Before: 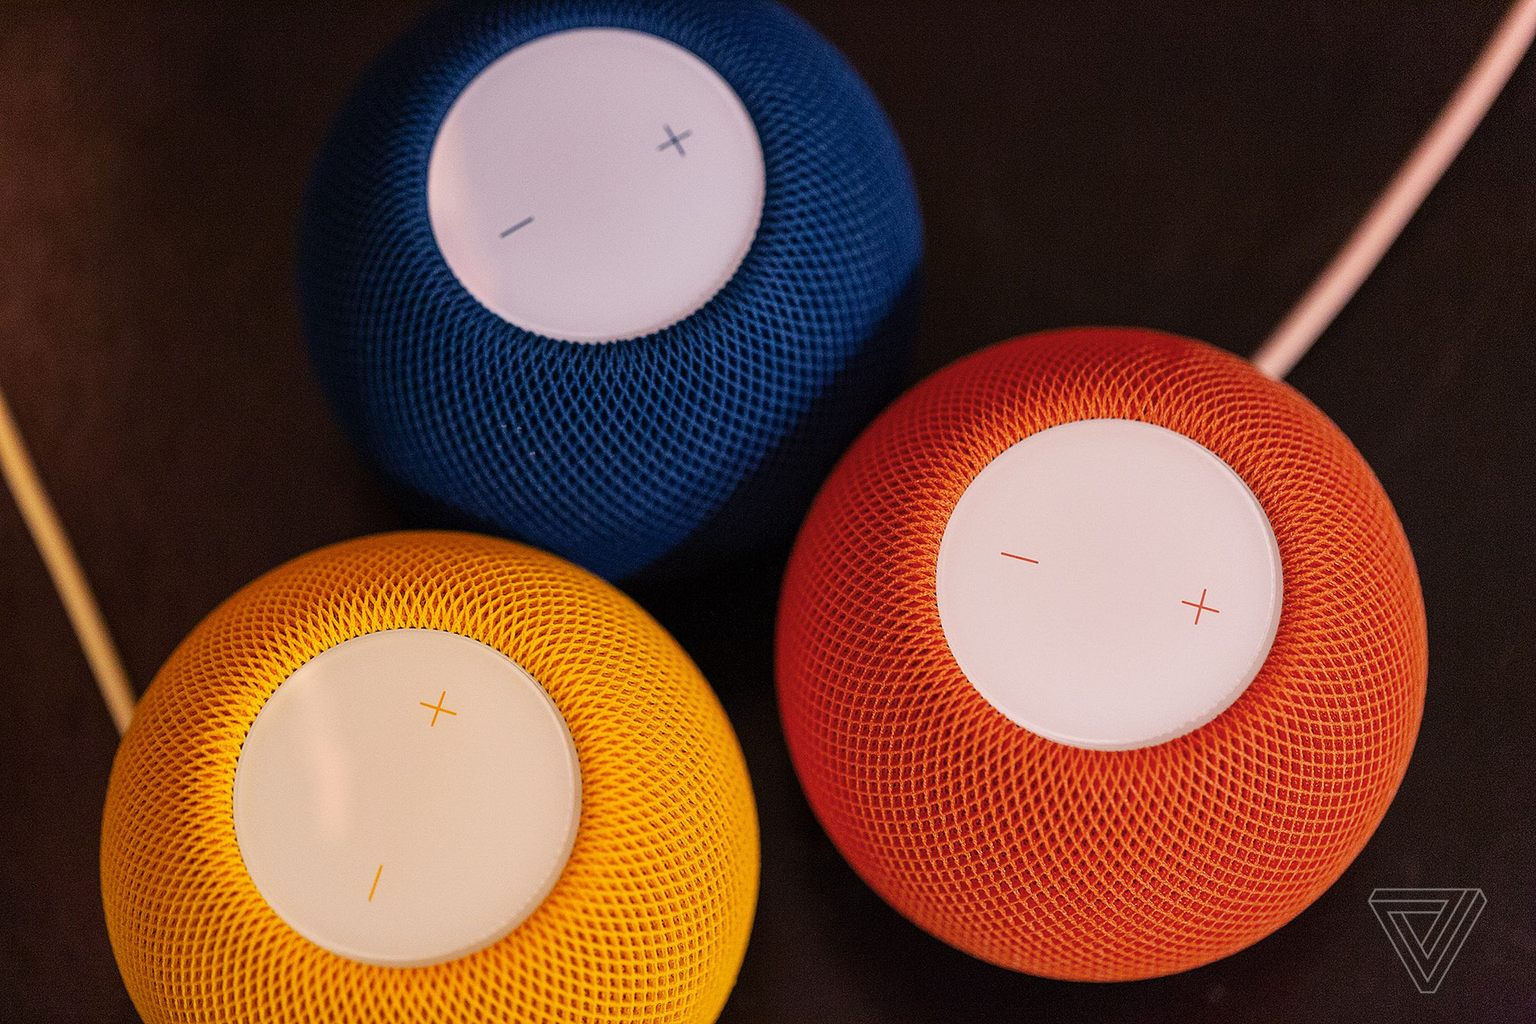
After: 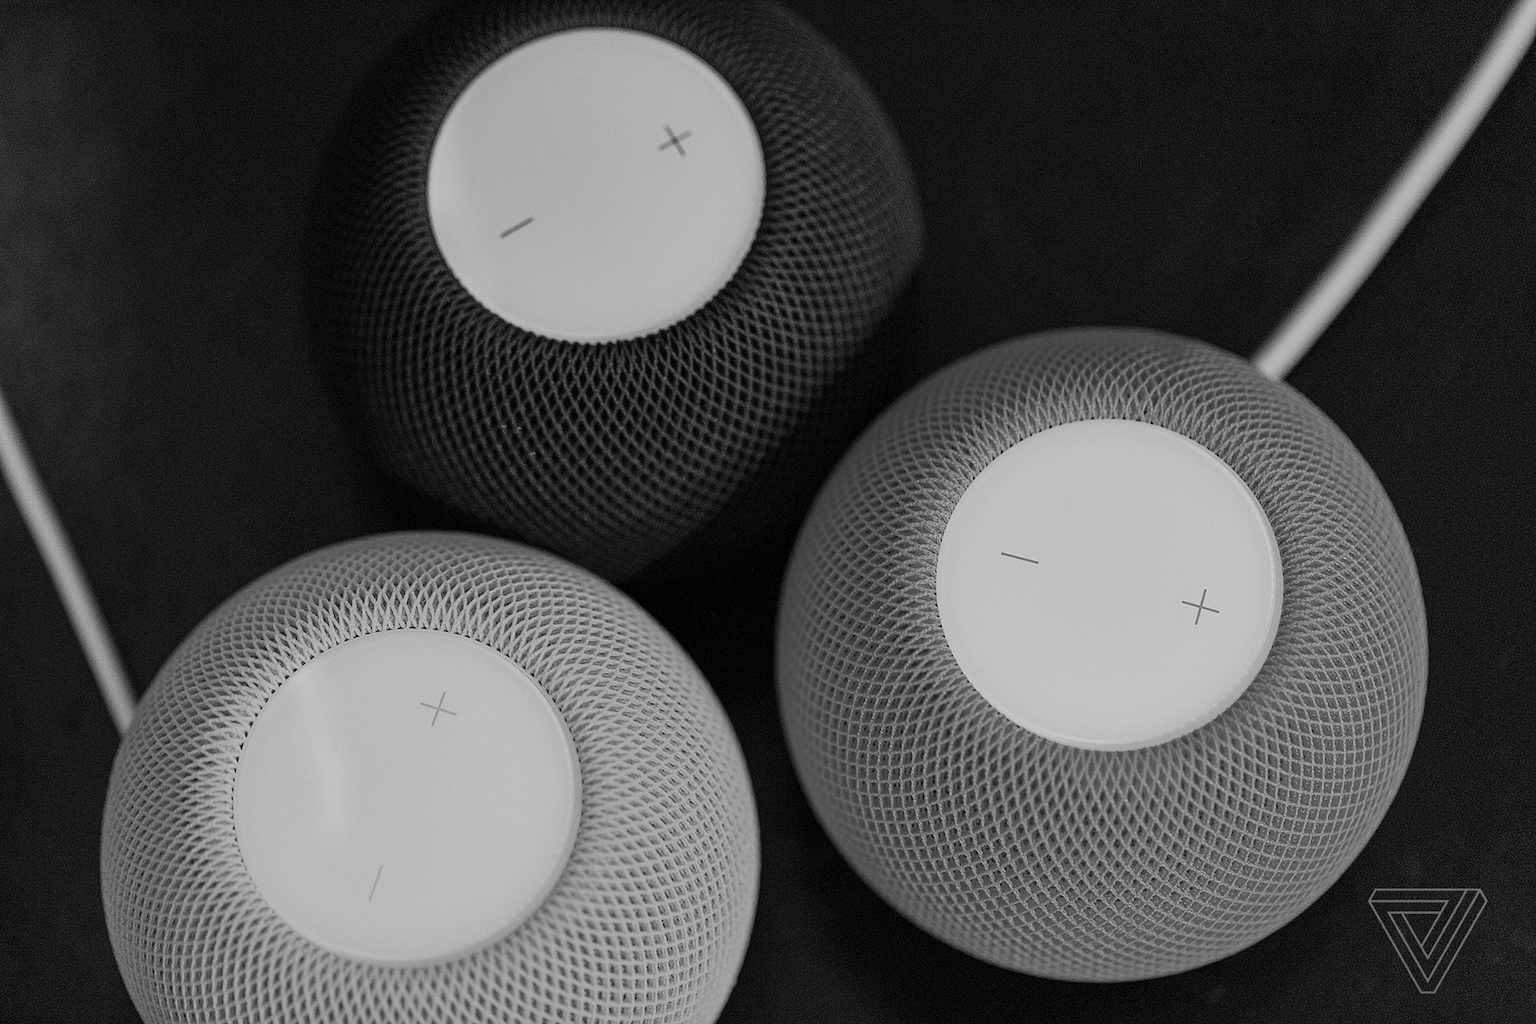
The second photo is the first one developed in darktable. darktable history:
tone curve: curves: ch0 [(0, 0) (0.003, 0.003) (0.011, 0.011) (0.025, 0.025) (0.044, 0.044) (0.069, 0.068) (0.1, 0.098) (0.136, 0.134) (0.177, 0.175) (0.224, 0.221) (0.277, 0.273) (0.335, 0.33) (0.399, 0.393) (0.468, 0.461) (0.543, 0.534) (0.623, 0.614) (0.709, 0.69) (0.801, 0.752) (0.898, 0.835) (1, 1)], preserve colors none
monochrome: on, module defaults
color balance: output saturation 120%
